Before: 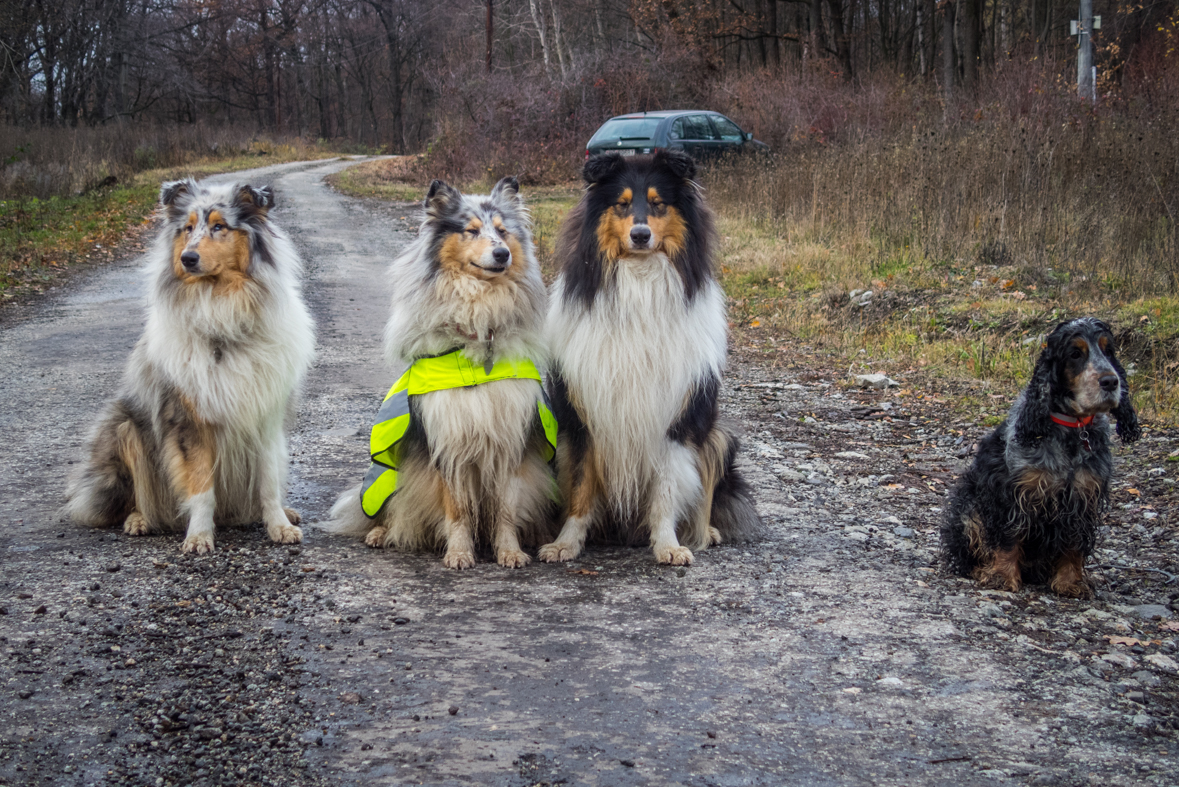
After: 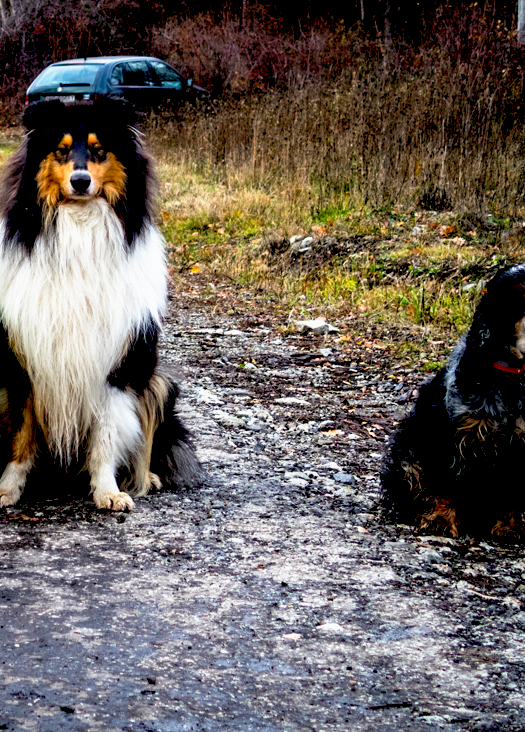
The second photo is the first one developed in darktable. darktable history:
crop: left 47.513%, top 6.952%, right 7.95%
exposure: black level correction 0.057, compensate exposure bias true, compensate highlight preservation false
tone curve: curves: ch0 [(0, 0) (0.003, 0.116) (0.011, 0.116) (0.025, 0.113) (0.044, 0.114) (0.069, 0.118) (0.1, 0.137) (0.136, 0.171) (0.177, 0.213) (0.224, 0.259) (0.277, 0.316) (0.335, 0.381) (0.399, 0.458) (0.468, 0.548) (0.543, 0.654) (0.623, 0.775) (0.709, 0.895) (0.801, 0.972) (0.898, 0.991) (1, 1)], preserve colors none
